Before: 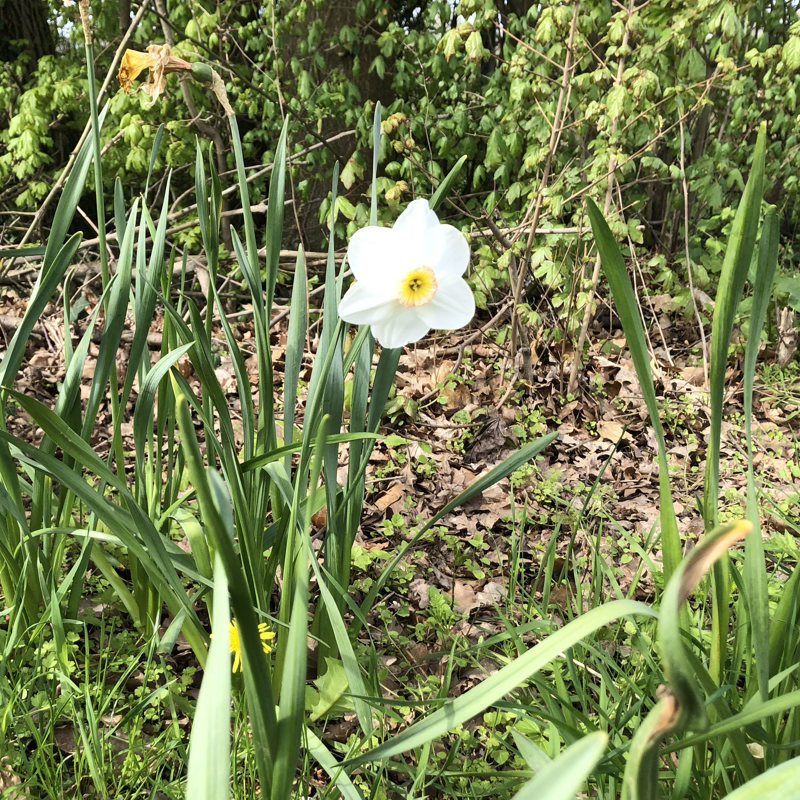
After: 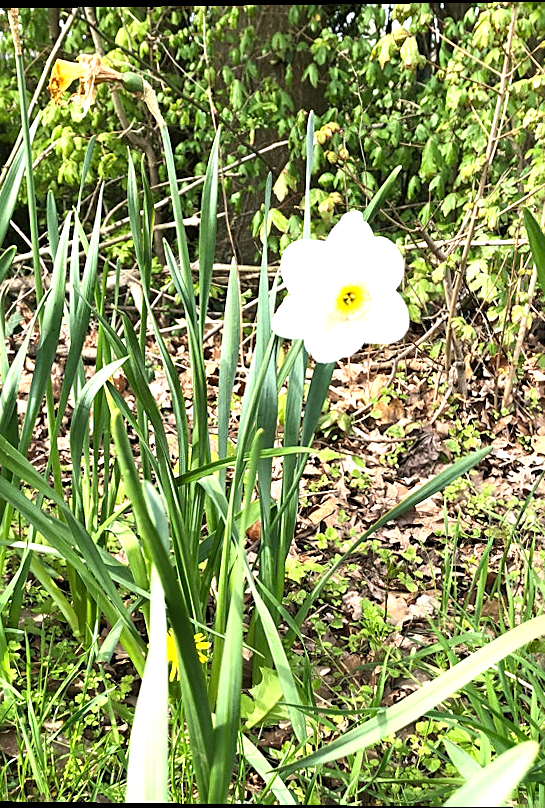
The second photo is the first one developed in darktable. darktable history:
exposure: black level correction 0, exposure 0.7 EV, compensate exposure bias true, compensate highlight preservation false
sharpen: on, module defaults
white balance: emerald 1
crop and rotate: left 8.786%, right 24.548%
rotate and perspective: lens shift (vertical) 0.048, lens shift (horizontal) -0.024, automatic cropping off
